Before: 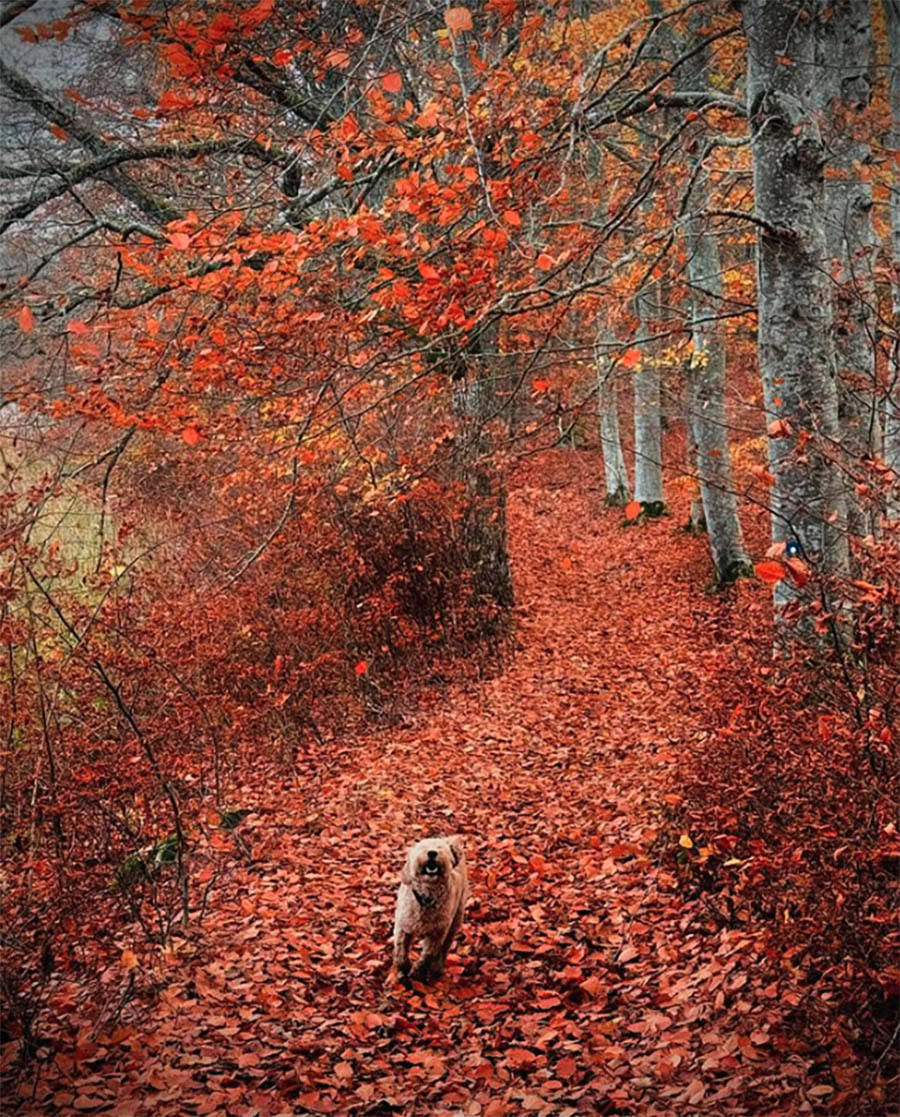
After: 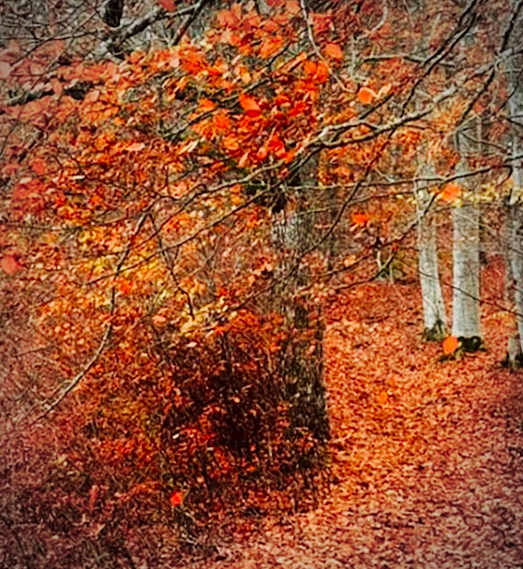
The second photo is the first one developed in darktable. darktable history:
exposure: black level correction 0.006, exposure -0.226 EV, compensate highlight preservation false
crop: left 20.932%, top 15.471%, right 21.848%, bottom 34.081%
rotate and perspective: rotation 0.8°, automatic cropping off
base curve: curves: ch0 [(0, 0) (0.032, 0.025) (0.121, 0.166) (0.206, 0.329) (0.605, 0.79) (1, 1)], preserve colors none
color balance: lift [1.005, 1.002, 0.998, 0.998], gamma [1, 1.021, 1.02, 0.979], gain [0.923, 1.066, 1.056, 0.934]
vignetting: automatic ratio true
white balance: red 1.004, blue 1.024
